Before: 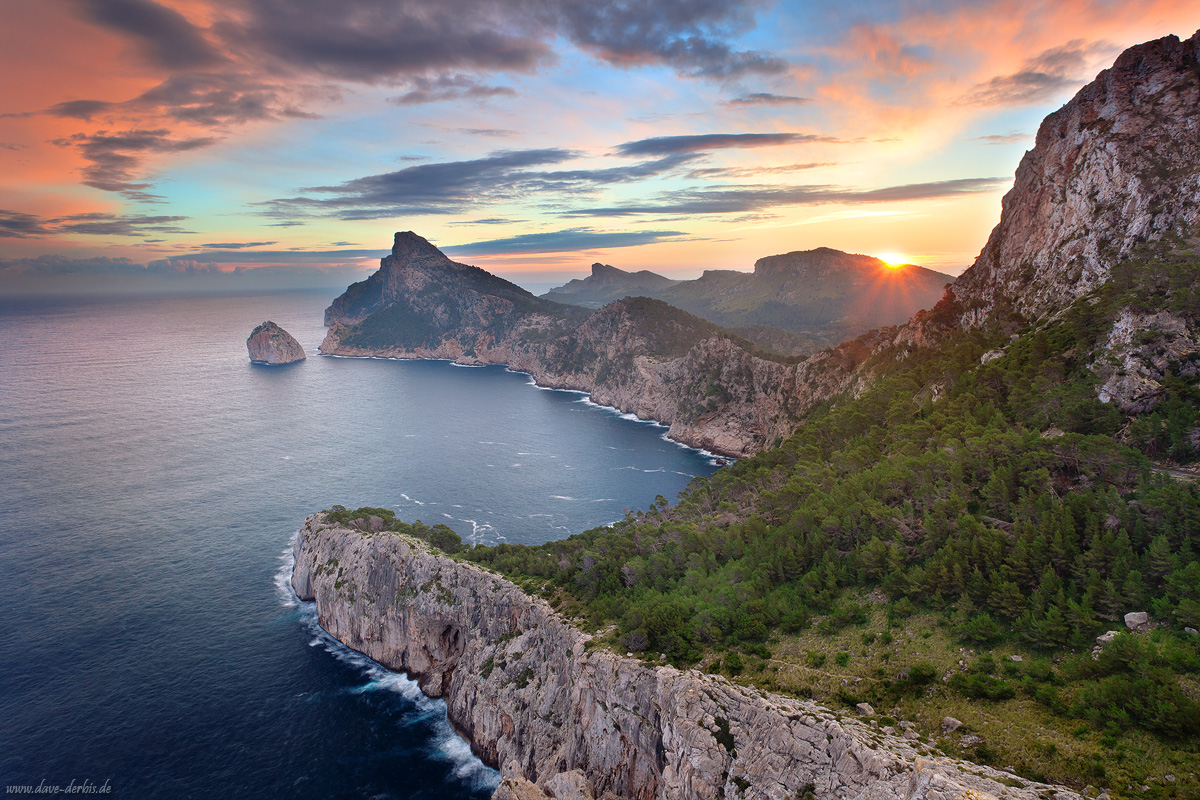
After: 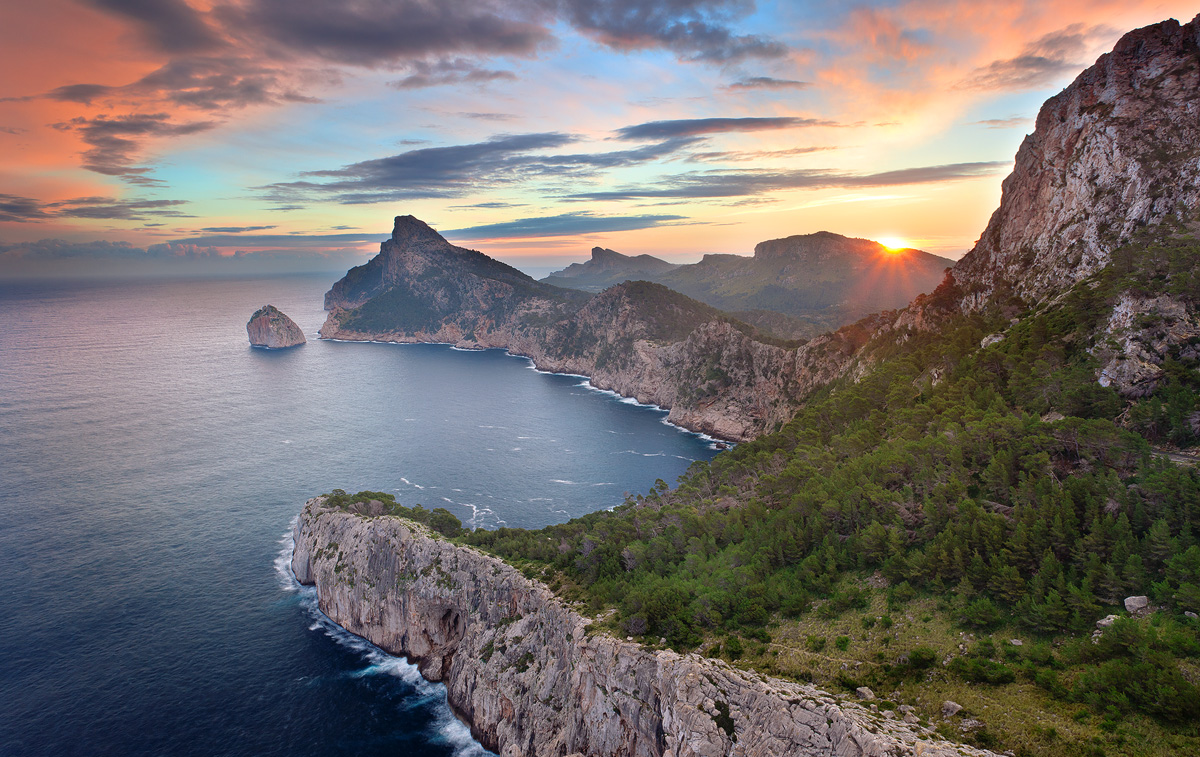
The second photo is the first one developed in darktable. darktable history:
crop and rotate: top 2.032%, bottom 3.288%
